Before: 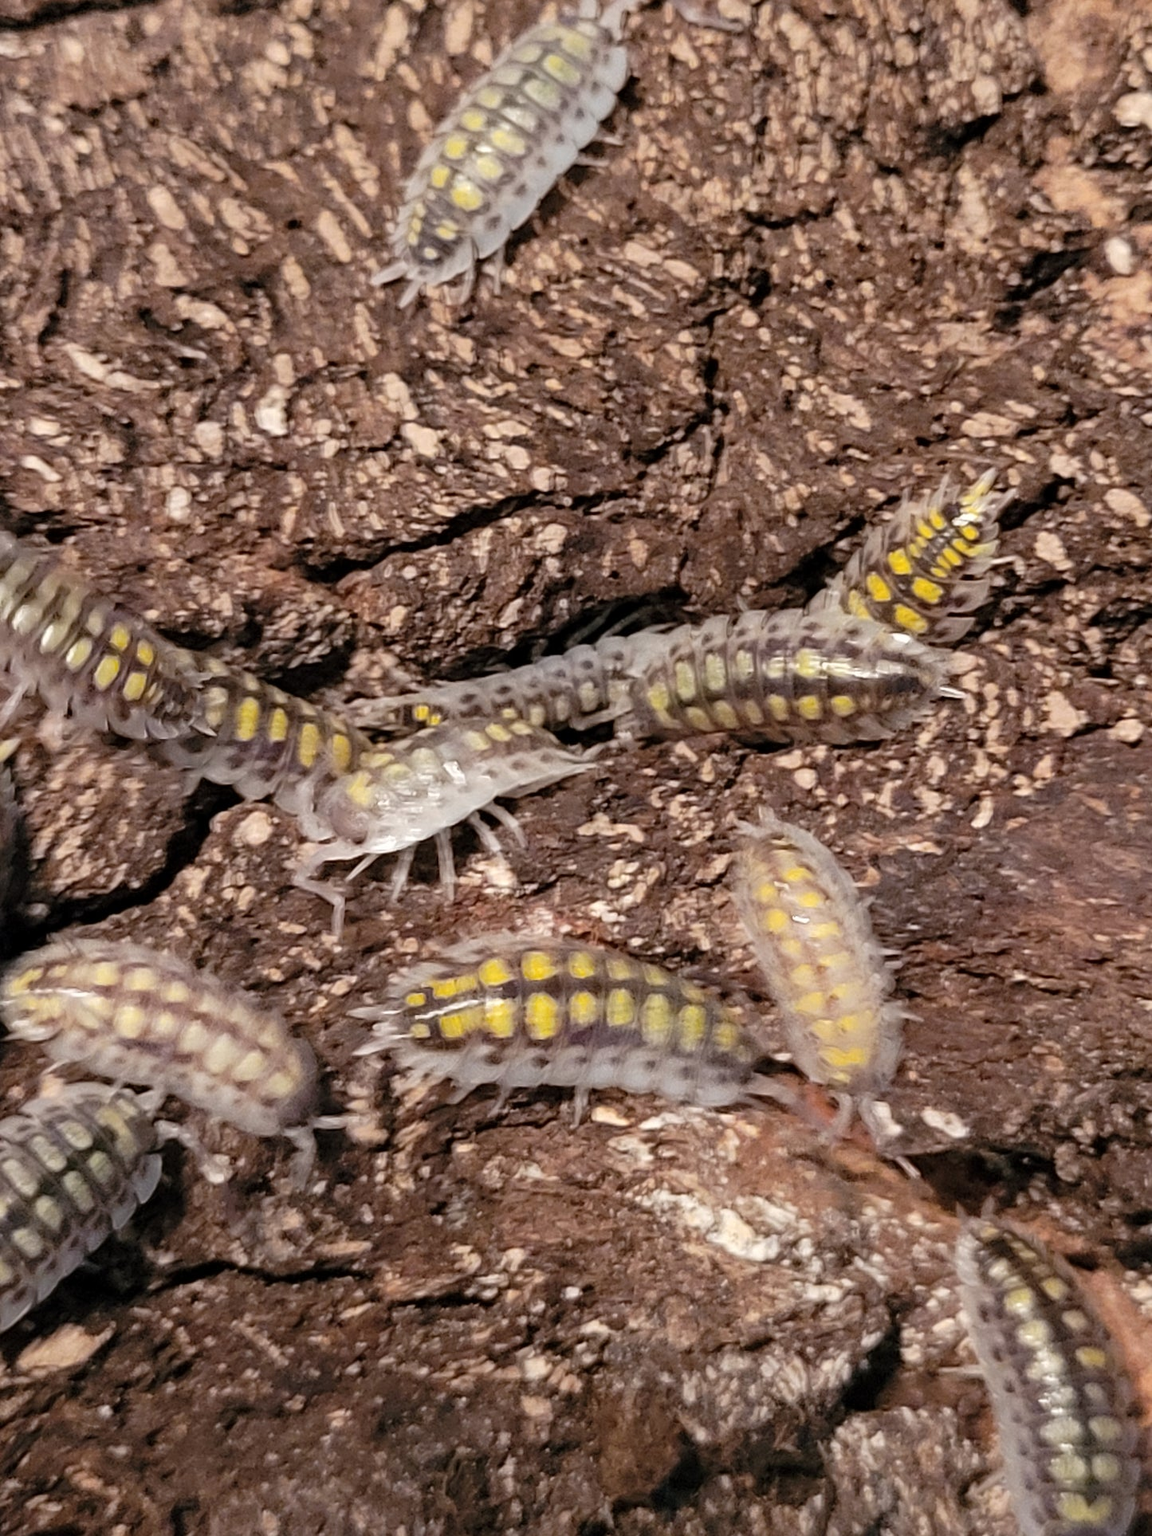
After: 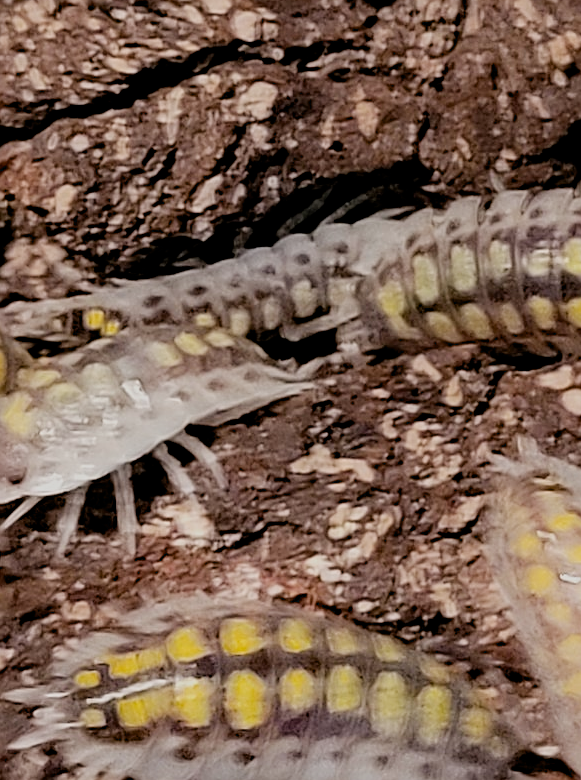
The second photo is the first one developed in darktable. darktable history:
exposure: black level correction 0.009, compensate highlight preservation false
sharpen: on, module defaults
filmic rgb: black relative exposure -7.65 EV, white relative exposure 4.56 EV, hardness 3.61
crop: left 30.041%, top 29.872%, right 29.745%, bottom 29.645%
